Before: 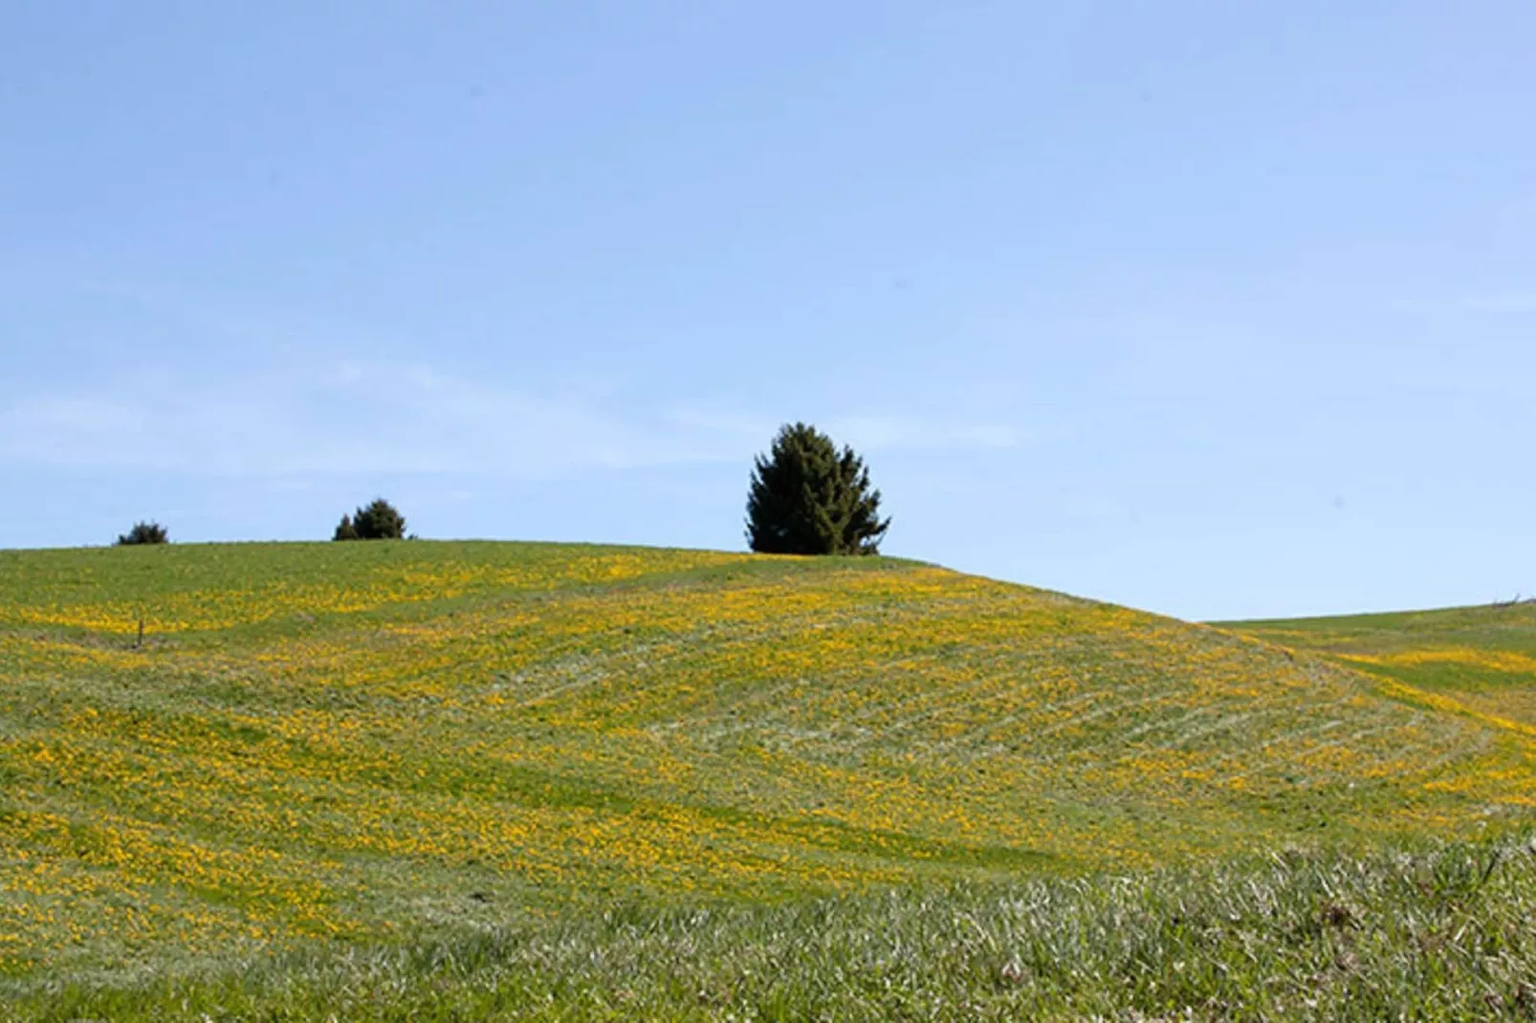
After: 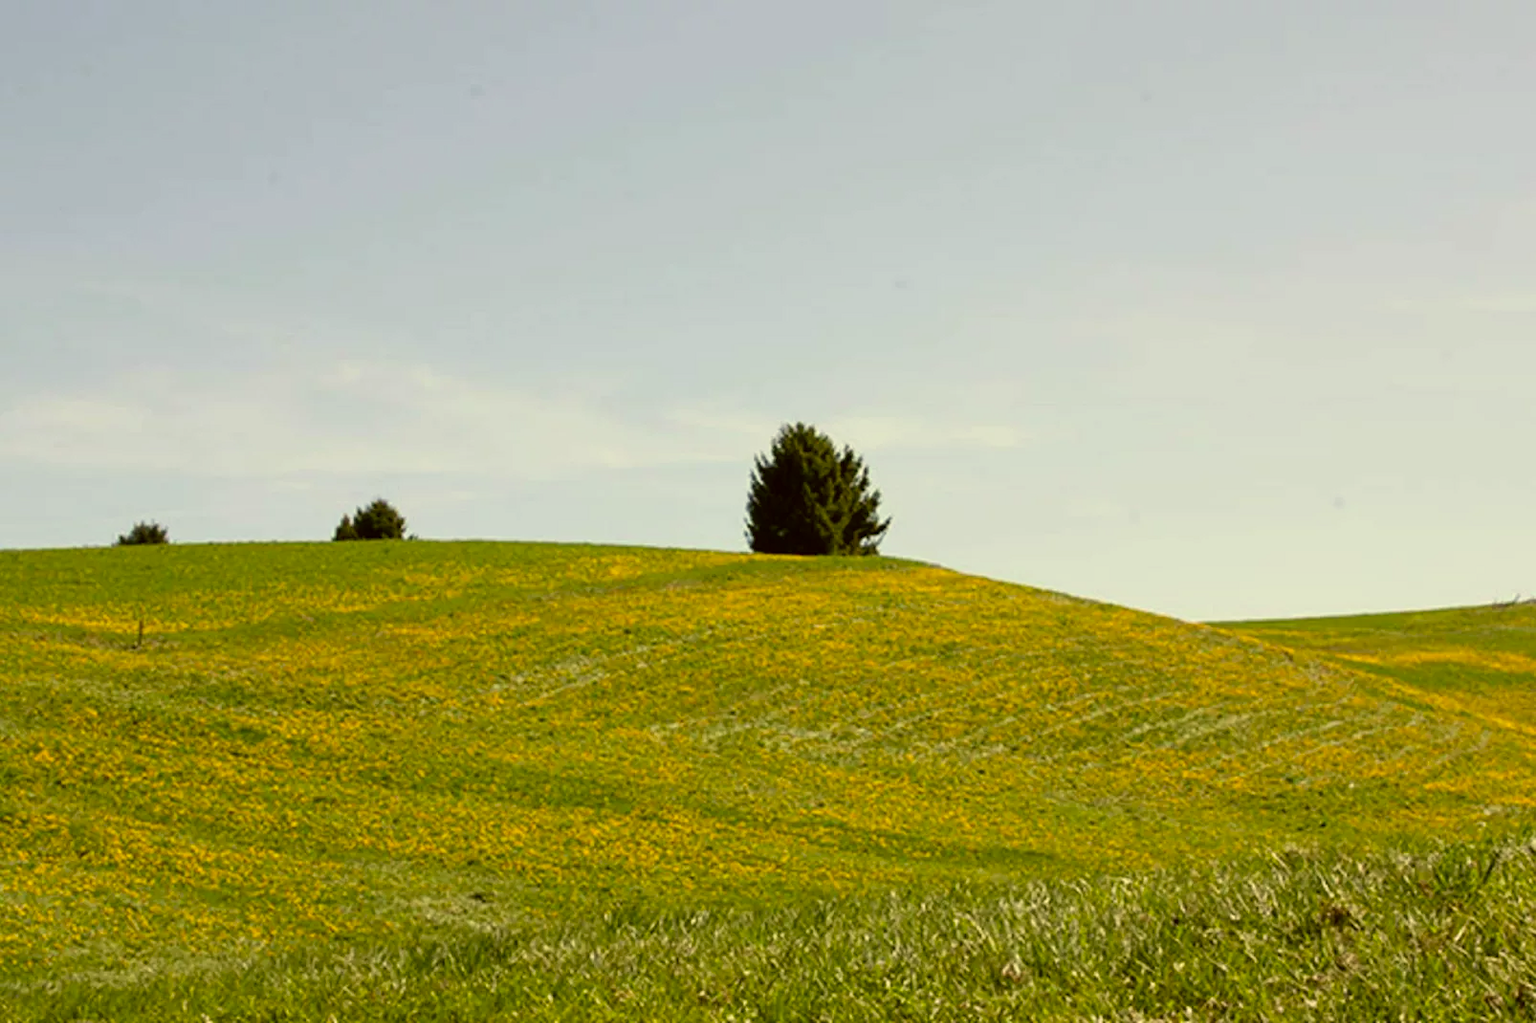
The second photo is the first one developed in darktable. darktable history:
tone equalizer: on, module defaults
color correction: highlights a* 0.092, highlights b* 28.94, shadows a* -0.305, shadows b* 21.6
